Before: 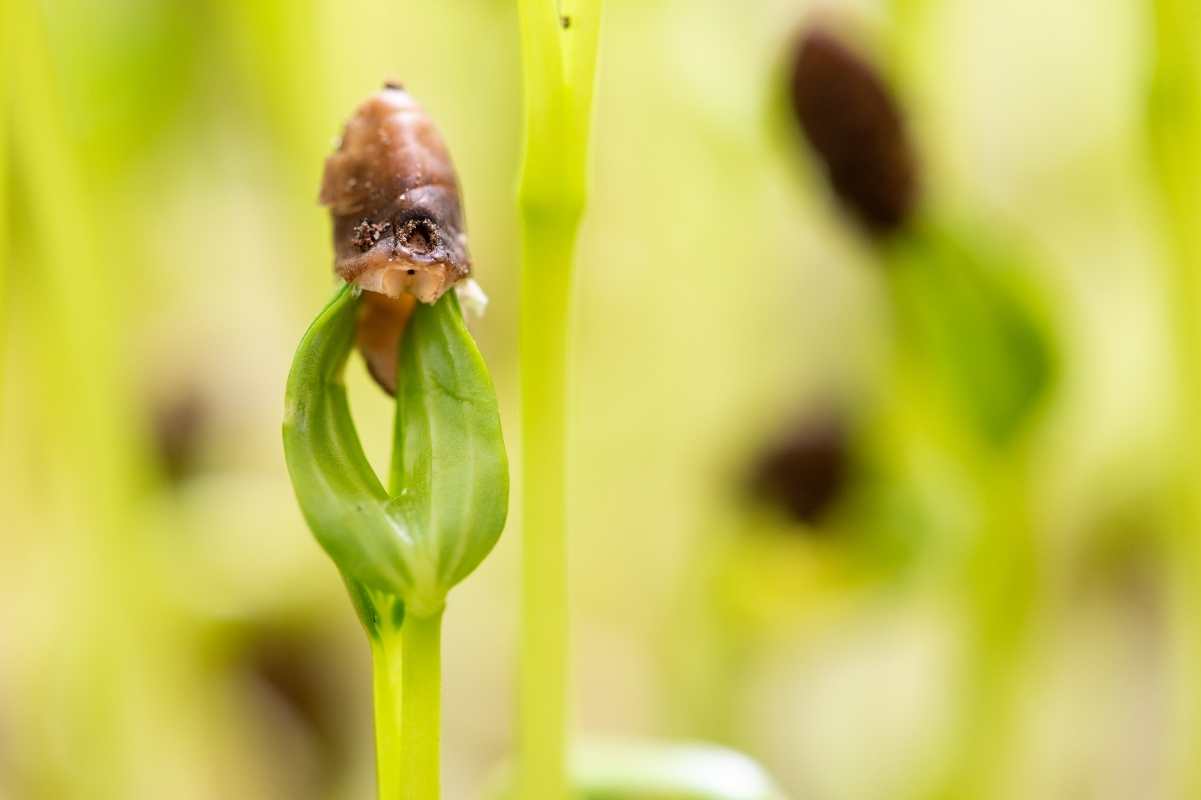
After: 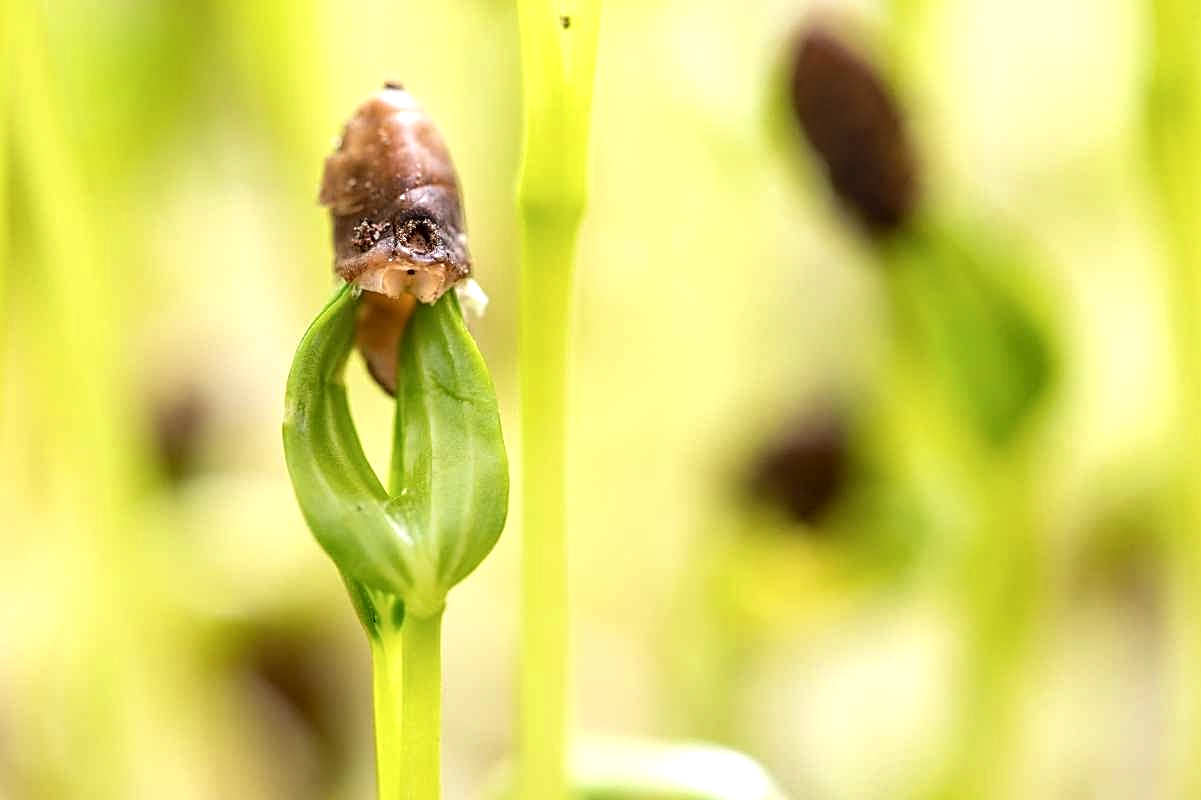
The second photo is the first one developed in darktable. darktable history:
exposure: black level correction 0.001, exposure 0.499 EV, compensate highlight preservation false
sharpen: on, module defaults
contrast brightness saturation: contrast -0.07, brightness -0.044, saturation -0.108
local contrast: on, module defaults
